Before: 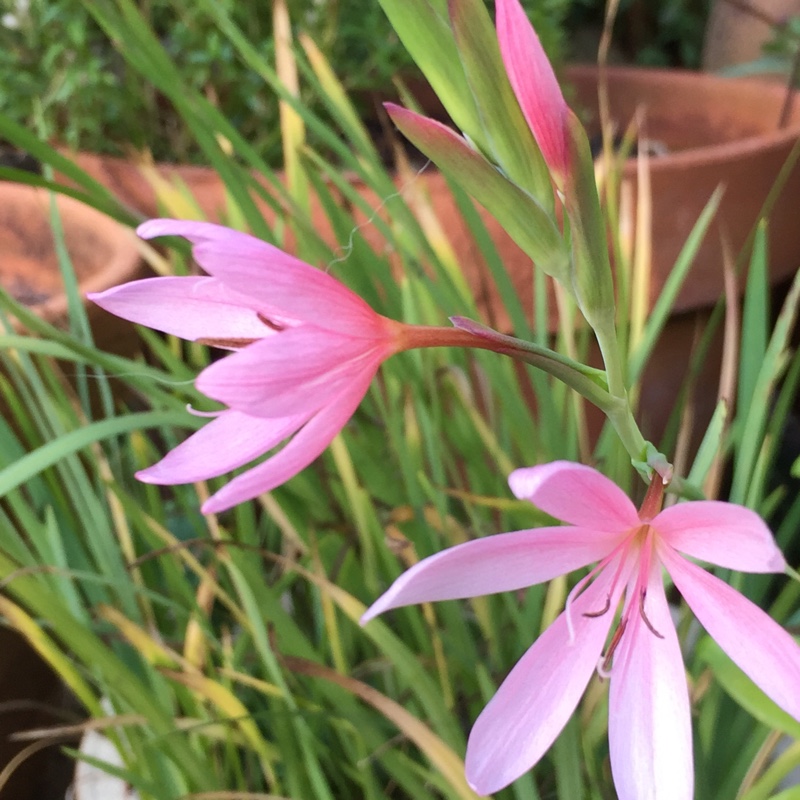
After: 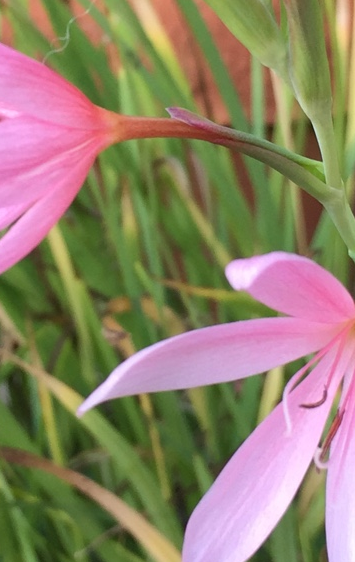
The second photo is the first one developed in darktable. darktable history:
crop: left 35.432%, top 26.233%, right 20.145%, bottom 3.432%
exposure: compensate highlight preservation false
